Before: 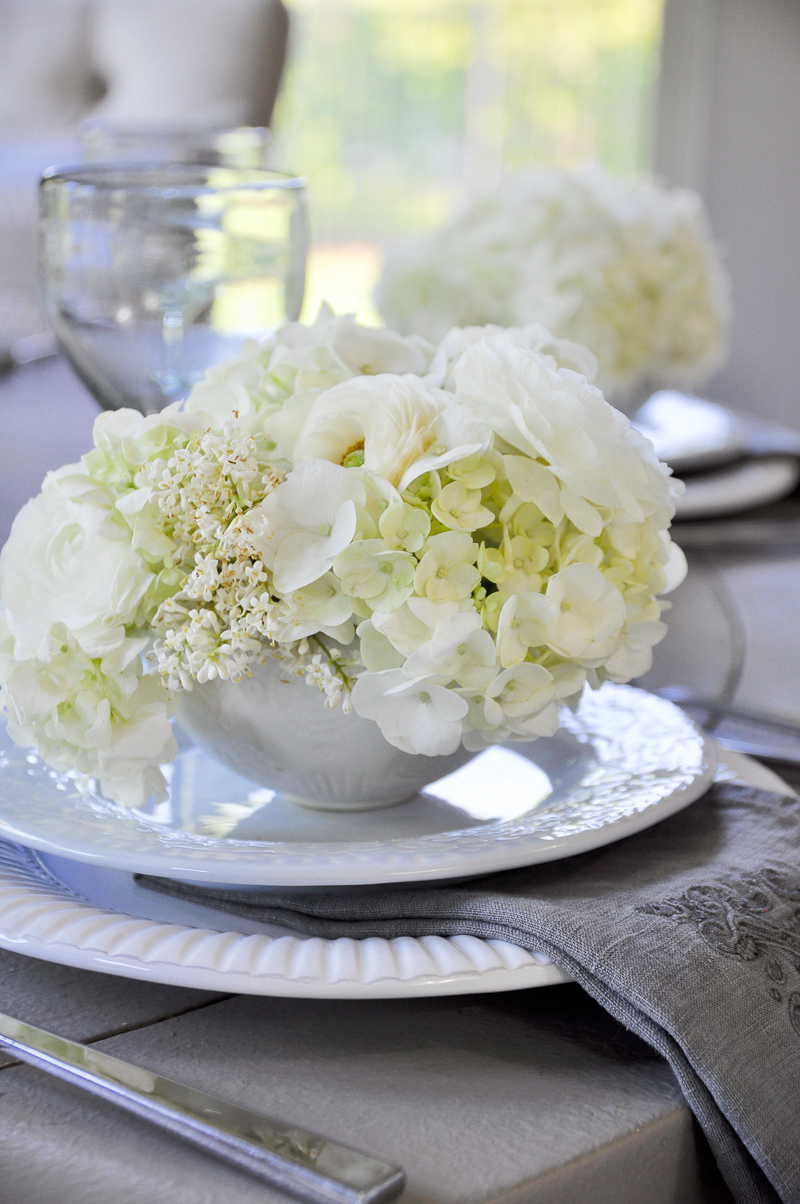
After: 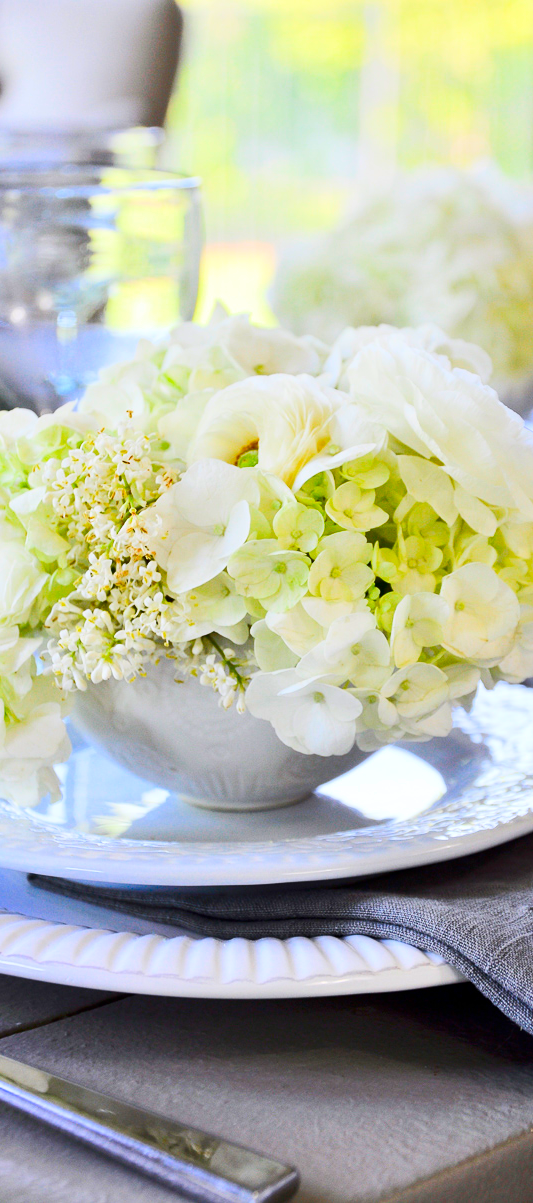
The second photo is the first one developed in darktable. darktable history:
contrast brightness saturation: contrast 0.26, brightness 0.02, saturation 0.87
crop and rotate: left 13.409%, right 19.924%
